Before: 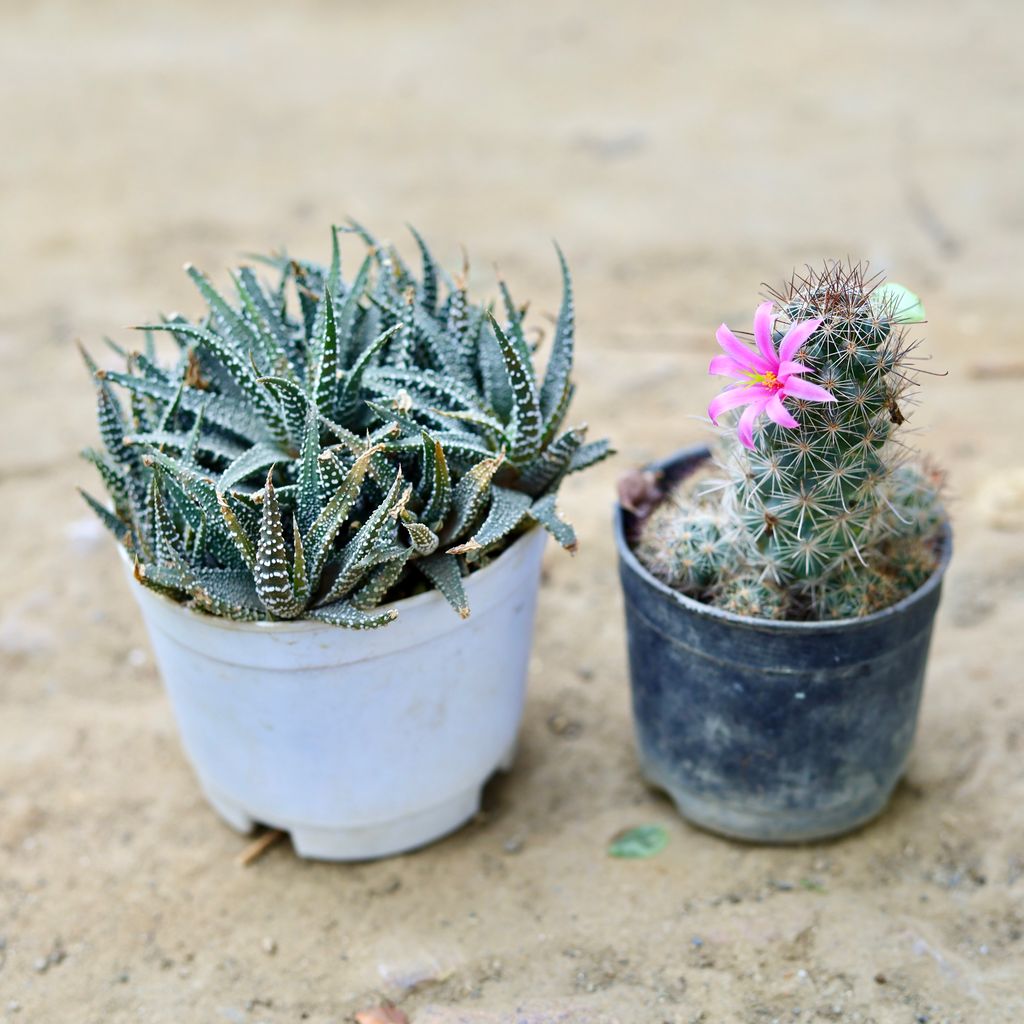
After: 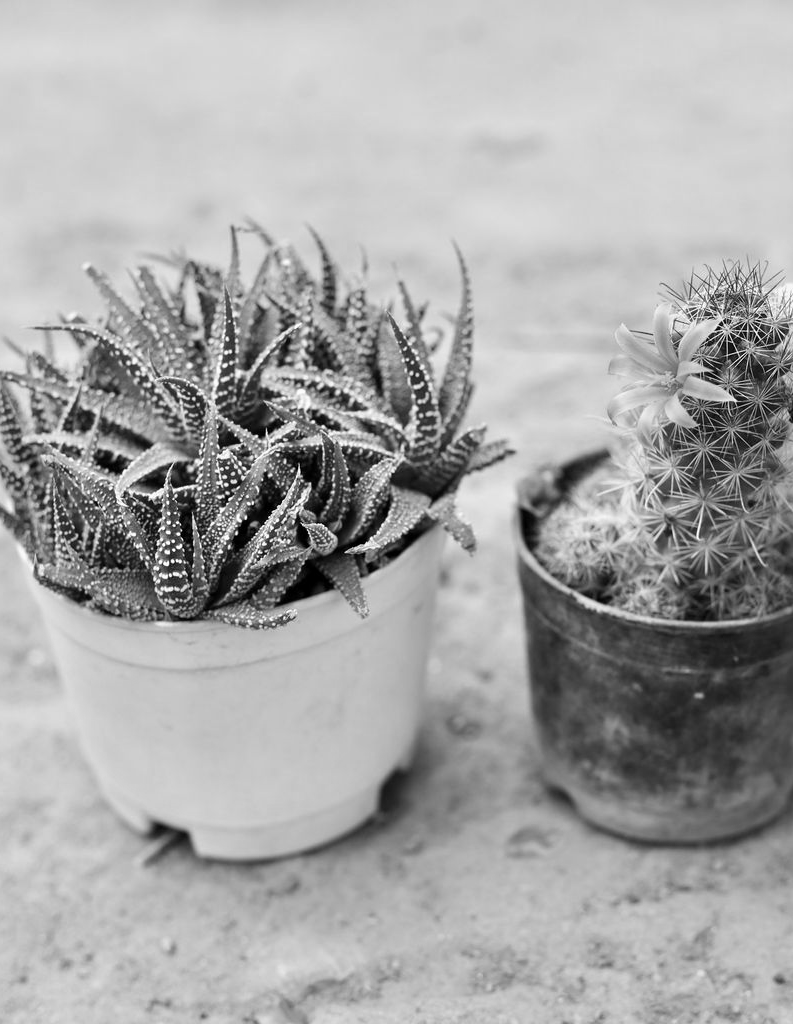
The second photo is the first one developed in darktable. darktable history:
crop: left 9.88%, right 12.664%
monochrome: on, module defaults
color balance rgb: perceptual saturation grading › global saturation 30%, global vibrance 20%
